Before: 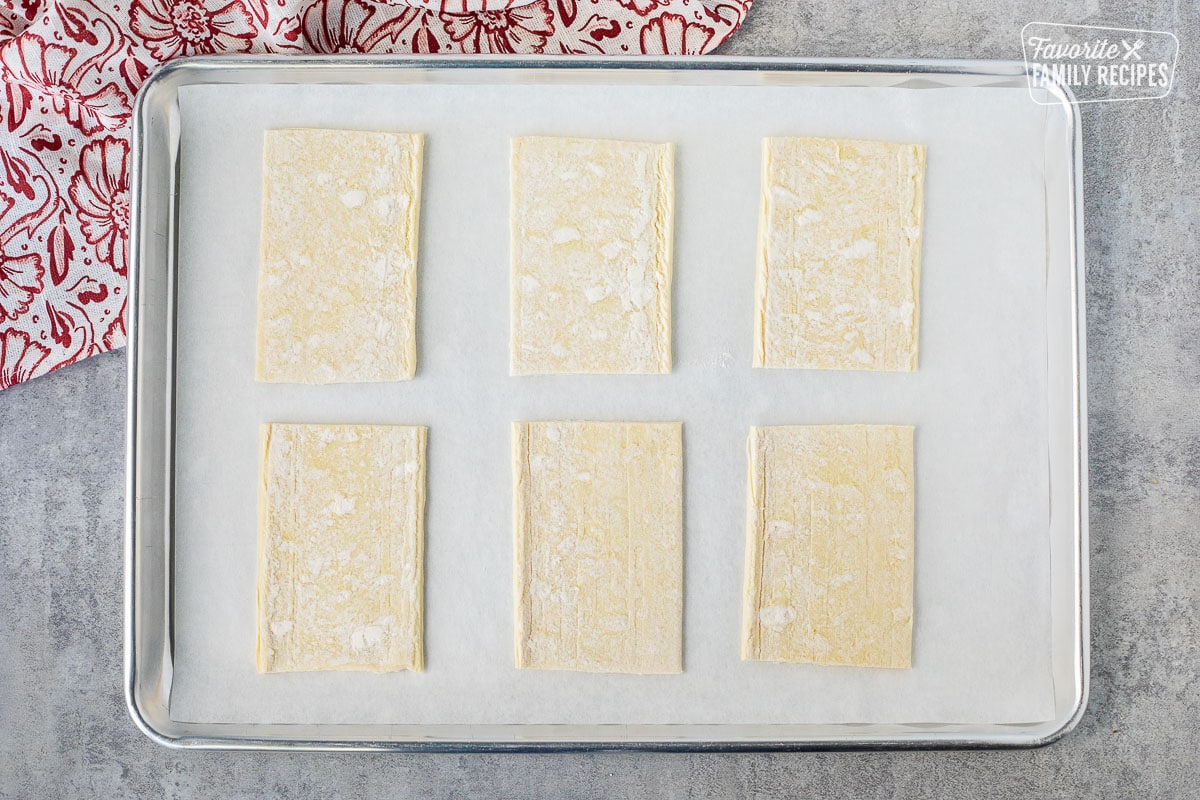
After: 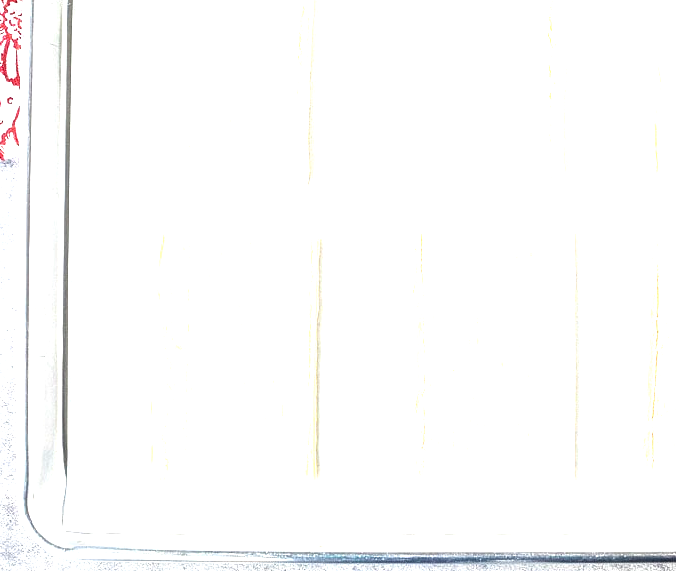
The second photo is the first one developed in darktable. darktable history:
exposure: black level correction 0, exposure 1.741 EV, compensate exposure bias true, compensate highlight preservation false
crop: left 8.966%, top 23.852%, right 34.699%, bottom 4.703%
